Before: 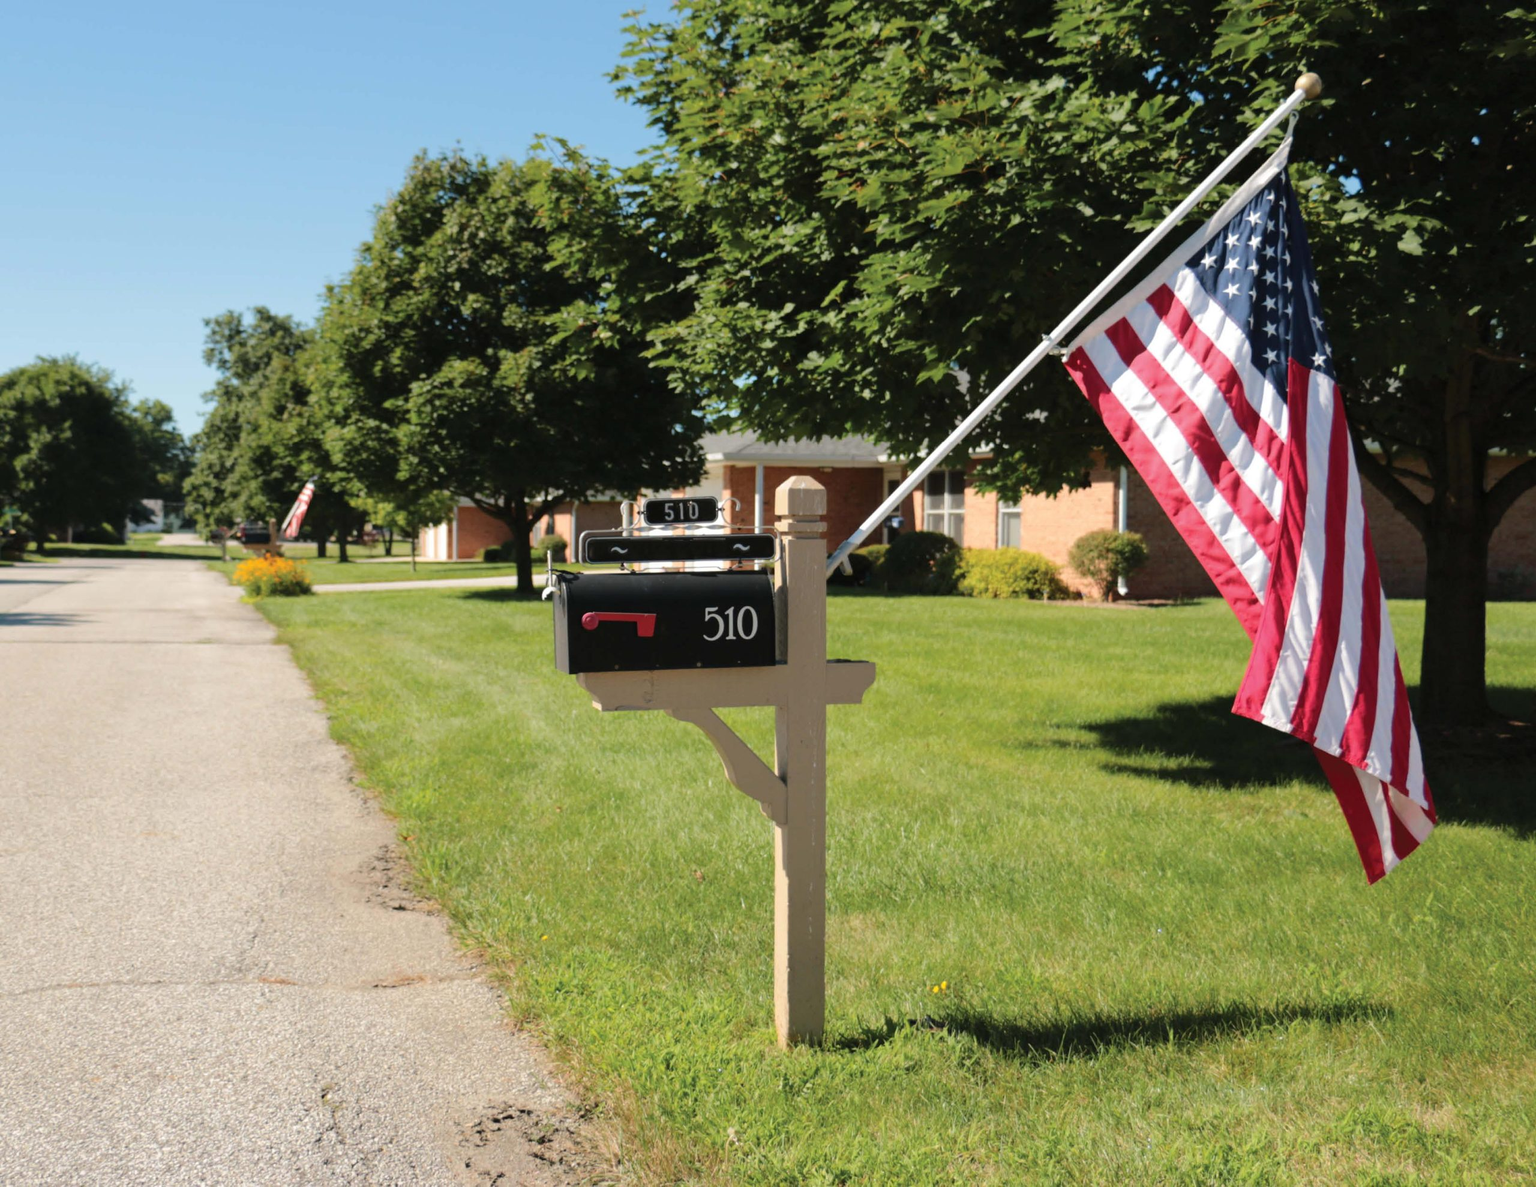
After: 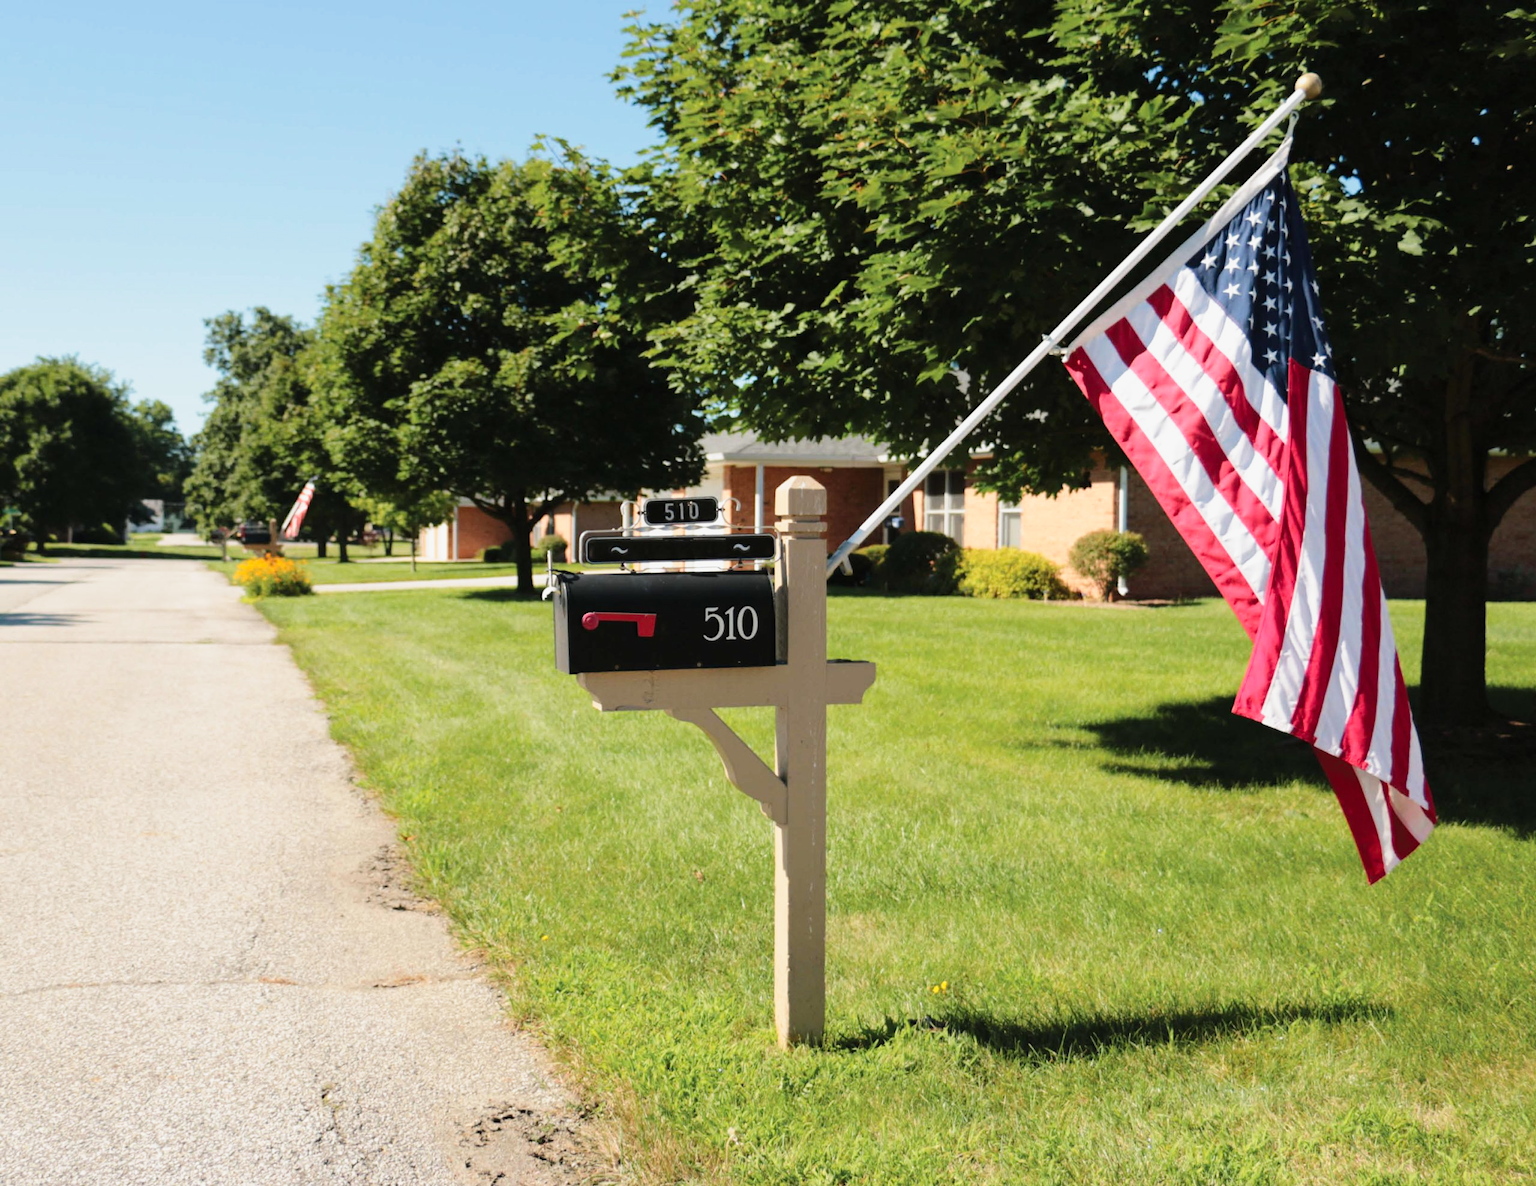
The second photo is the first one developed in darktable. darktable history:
tone curve: curves: ch0 [(0, 0) (0.091, 0.077) (0.517, 0.574) (0.745, 0.82) (0.844, 0.908) (0.909, 0.942) (1, 0.973)]; ch1 [(0, 0) (0.437, 0.404) (0.5, 0.5) (0.534, 0.546) (0.58, 0.603) (0.616, 0.649) (1, 1)]; ch2 [(0, 0) (0.442, 0.415) (0.5, 0.5) (0.535, 0.547) (0.585, 0.62) (1, 1)], preserve colors none
